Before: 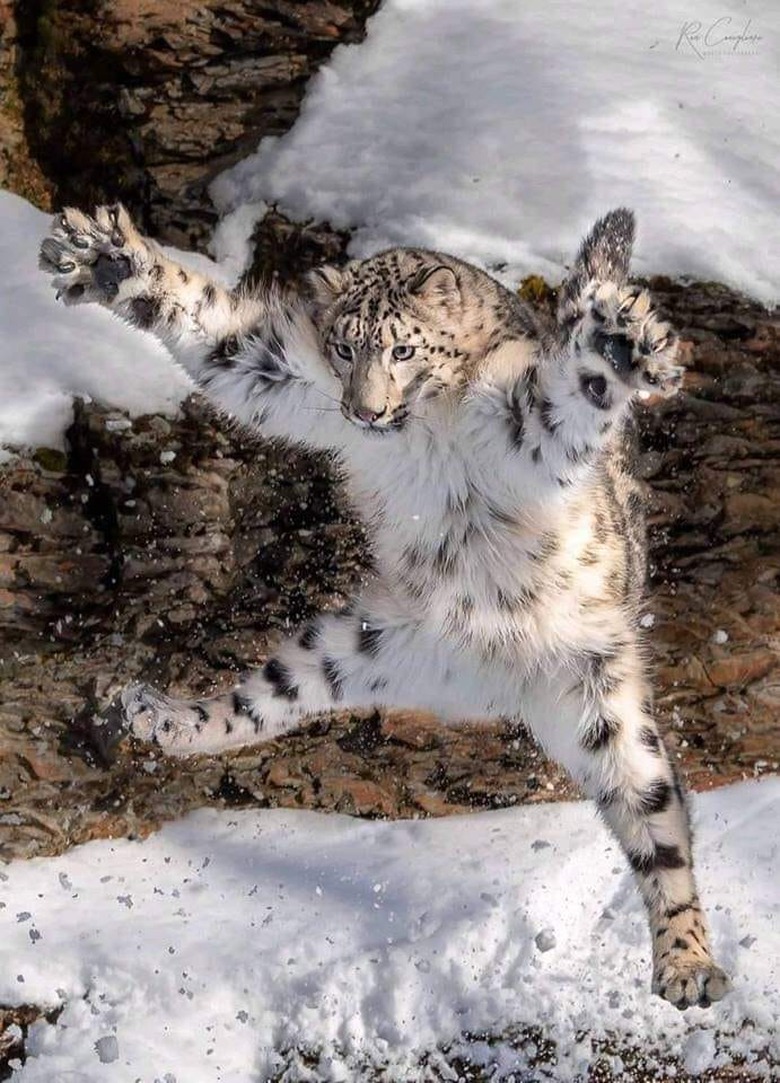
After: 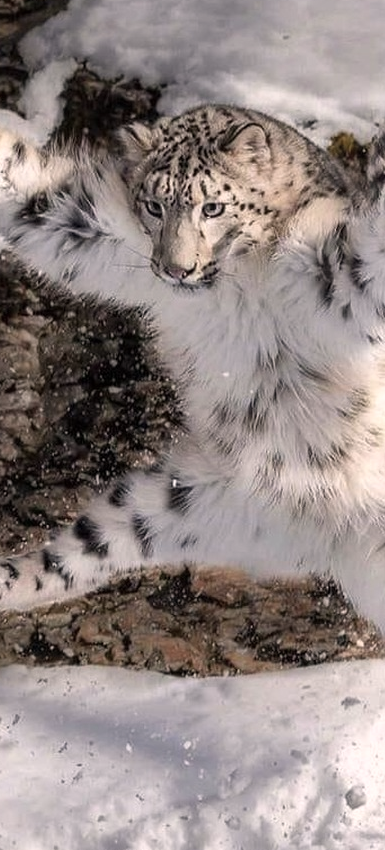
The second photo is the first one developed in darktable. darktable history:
color correction: highlights a* 5.59, highlights b* 5.24, saturation 0.68
crop and rotate: angle 0.02°, left 24.353%, top 13.219%, right 26.156%, bottom 8.224%
